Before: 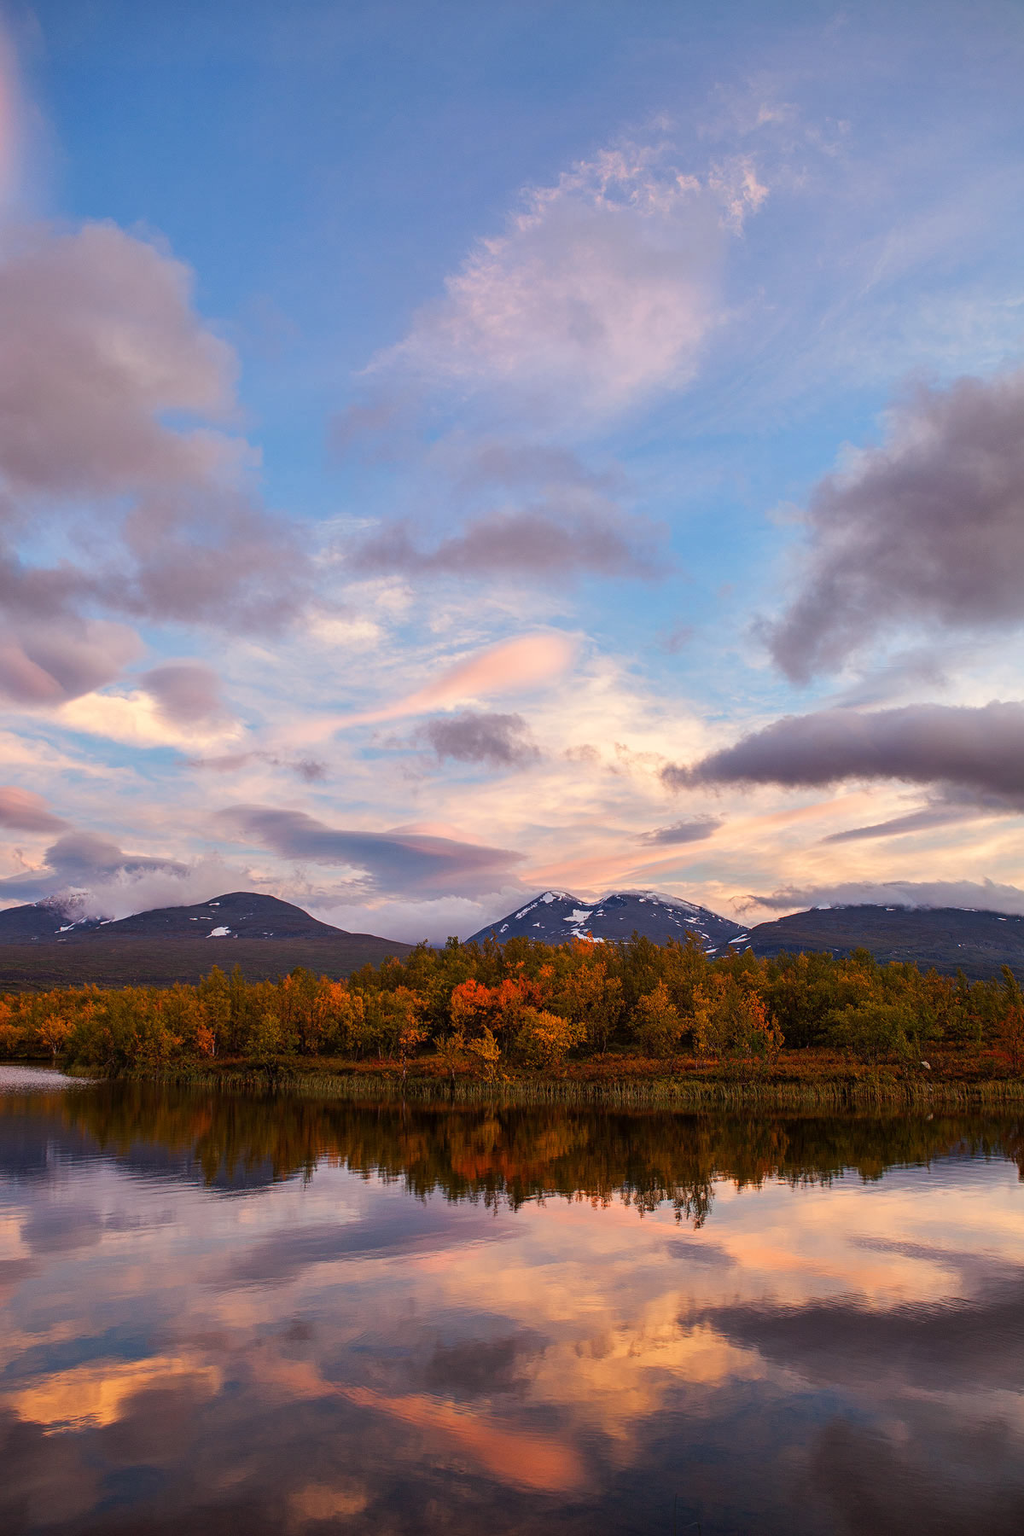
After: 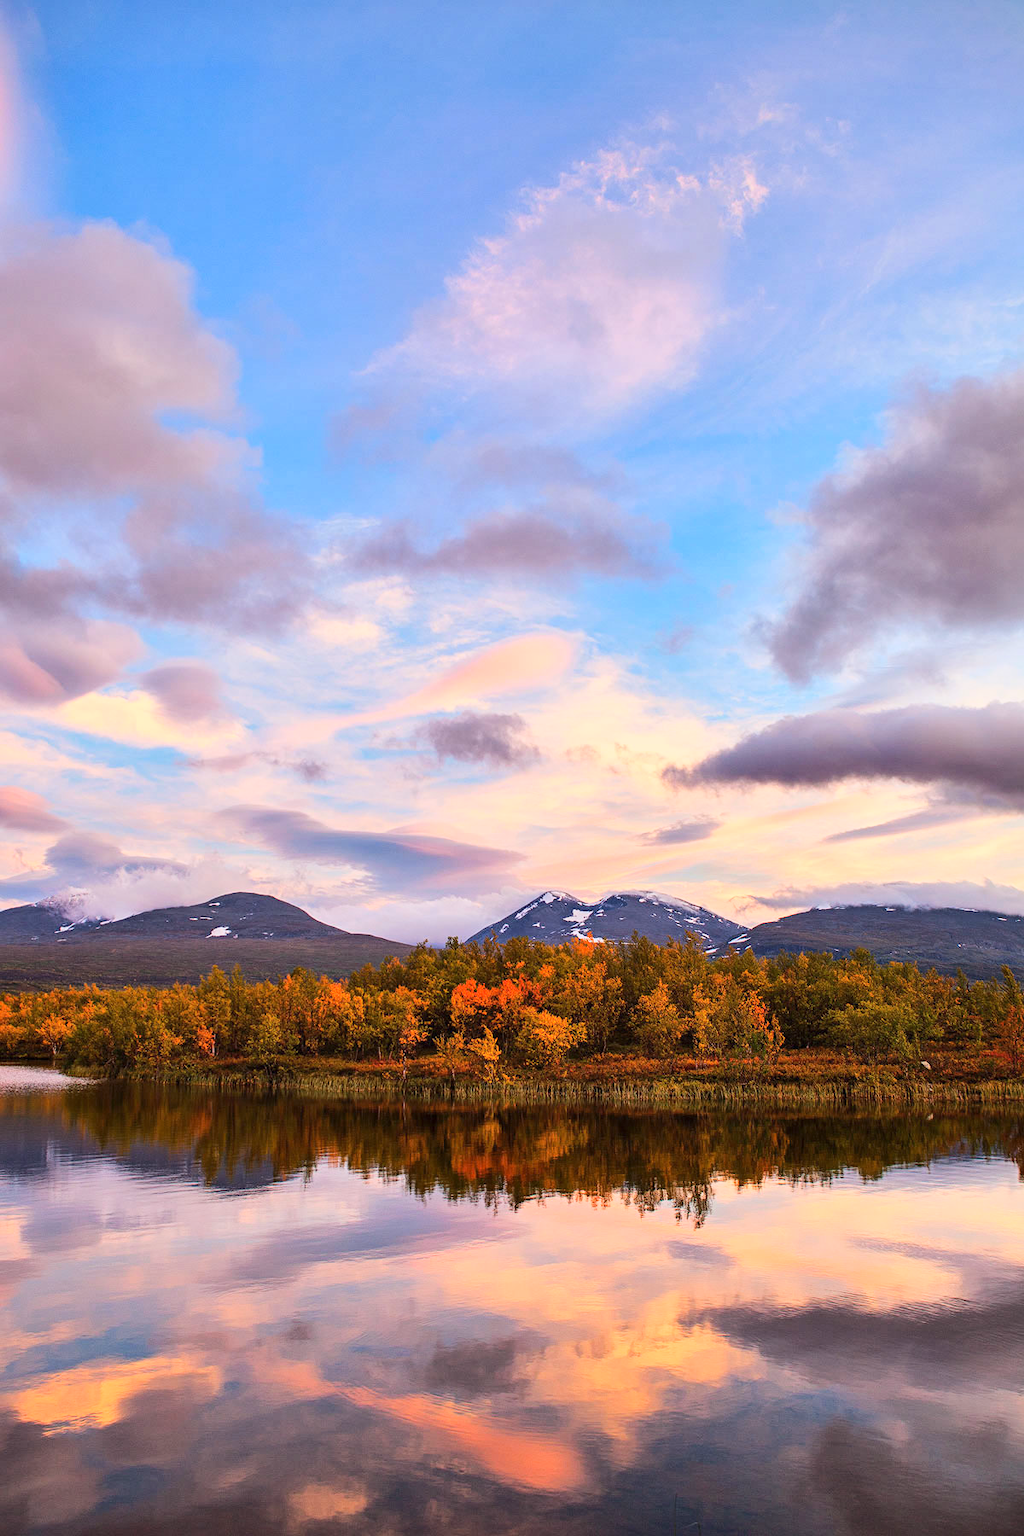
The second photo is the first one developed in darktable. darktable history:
base curve: curves: ch0 [(0, 0) (0.025, 0.046) (0.112, 0.277) (0.467, 0.74) (0.814, 0.929) (1, 0.942)]
shadows and highlights: soften with gaussian
